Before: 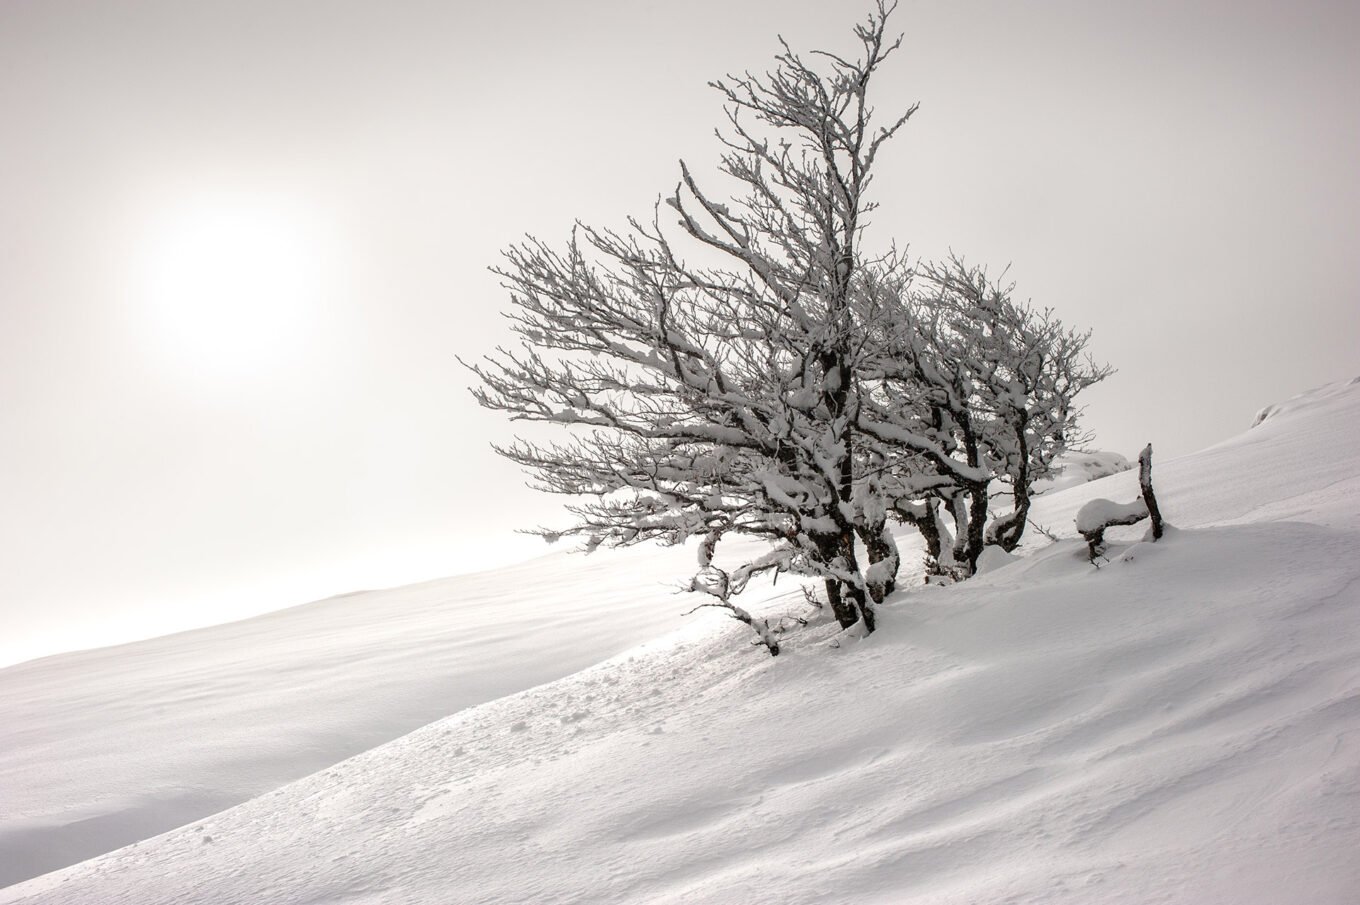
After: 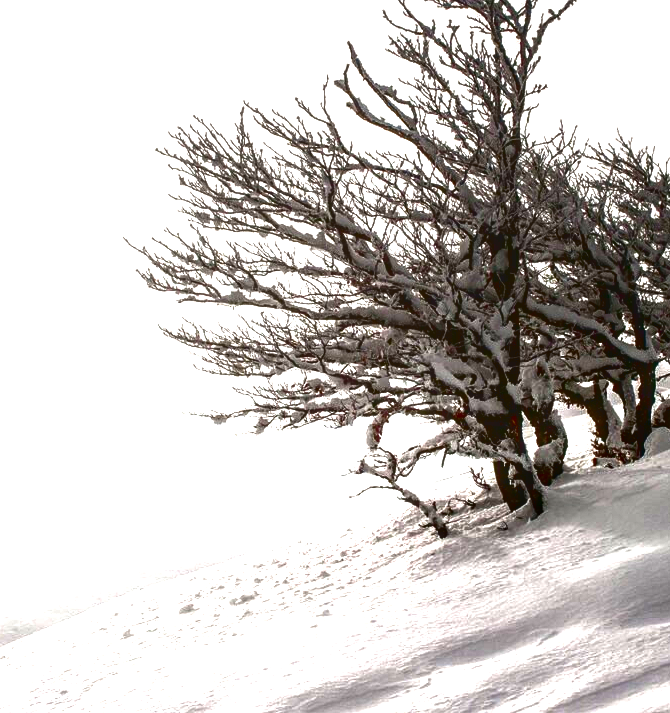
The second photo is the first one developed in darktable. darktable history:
contrast brightness saturation: brightness -0.989, saturation 0.984
crop and rotate: angle 0.016°, left 24.439%, top 13.127%, right 26.213%, bottom 7.961%
color balance rgb: perceptual saturation grading › global saturation 19.676%, perceptual saturation grading › highlights -24.727%, perceptual saturation grading › shadows 49.935%, perceptual brilliance grading › global brilliance 12.36%
exposure: exposure 0.229 EV, compensate highlight preservation false
local contrast: detail 130%
